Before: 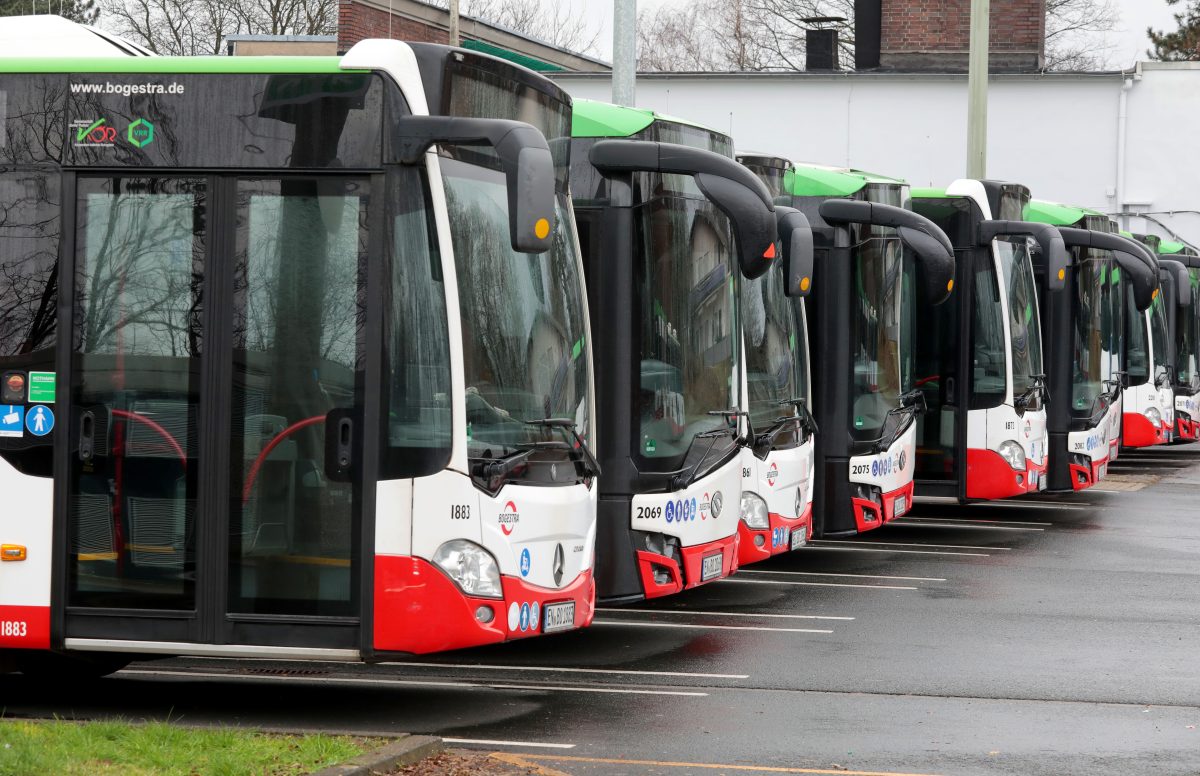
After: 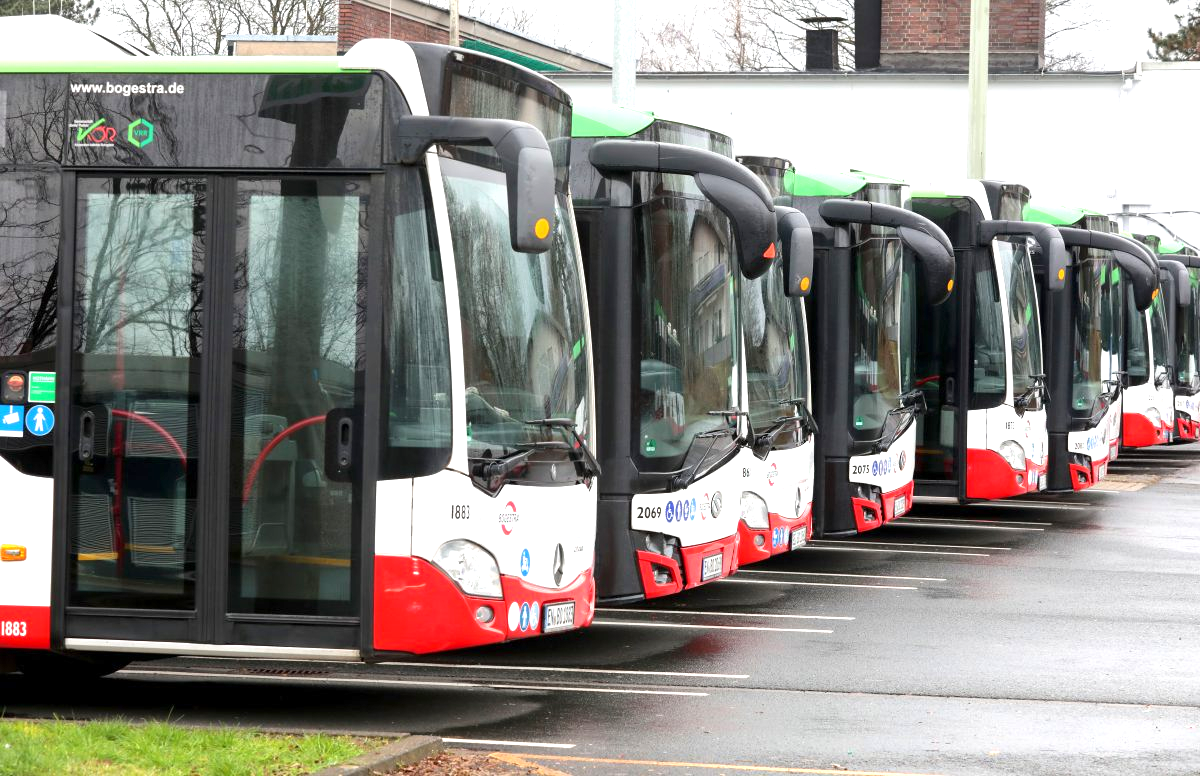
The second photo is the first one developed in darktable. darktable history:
exposure: exposure 0.921 EV, compensate highlight preservation false
levels: mode automatic
